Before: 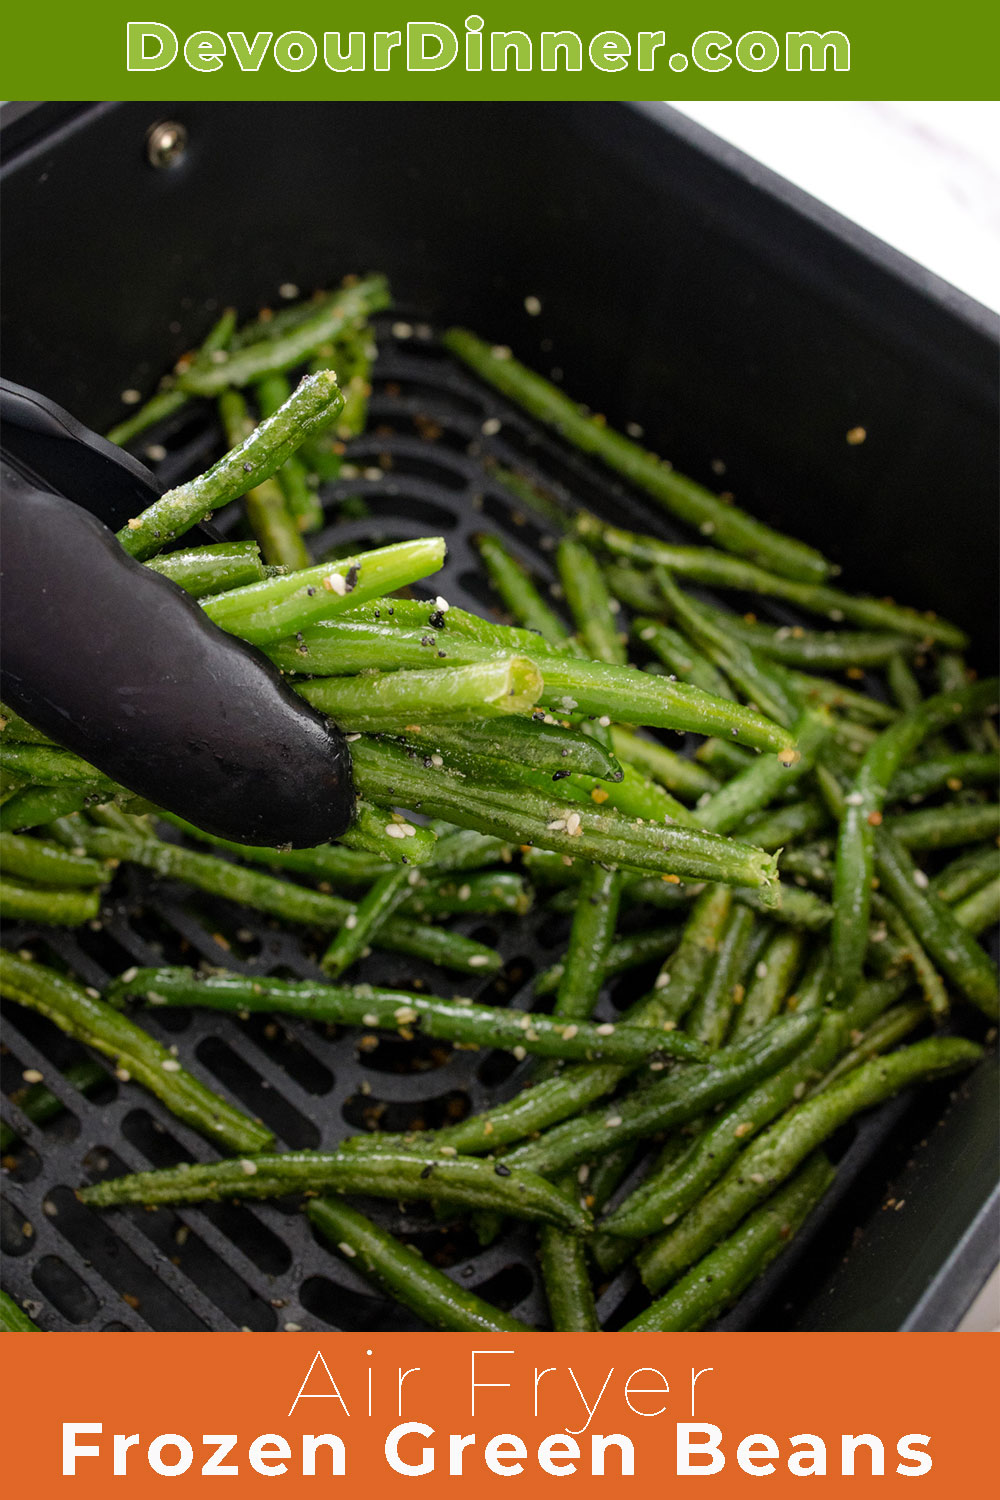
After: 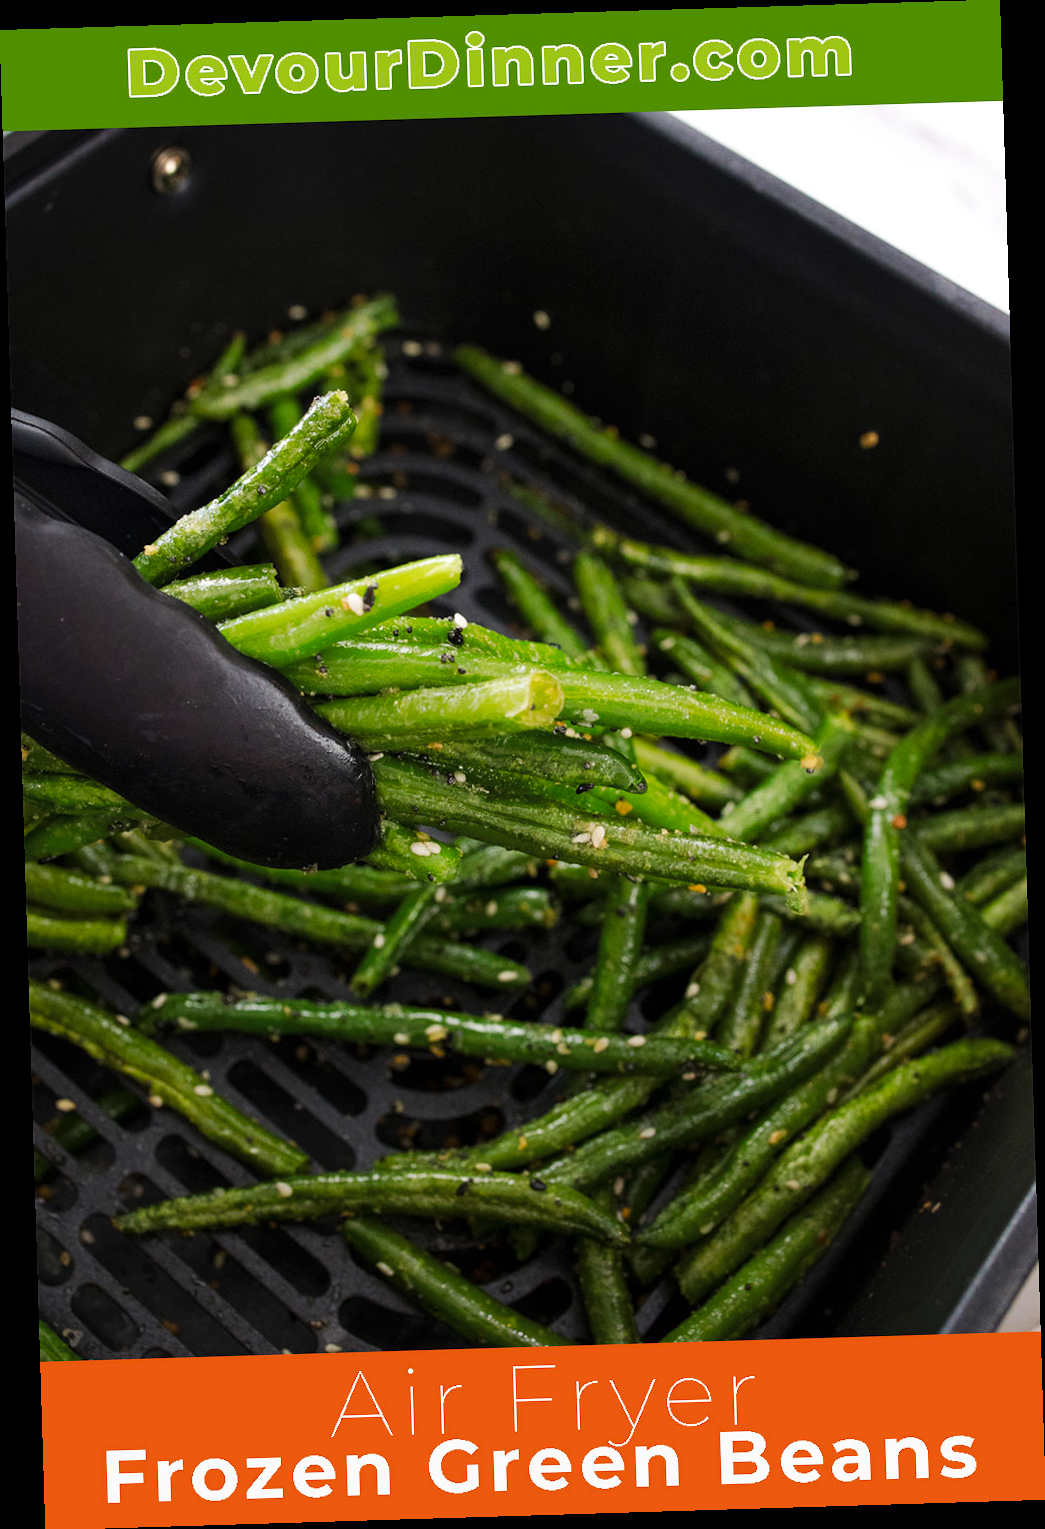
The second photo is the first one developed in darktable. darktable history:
tone curve: curves: ch0 [(0, 0) (0.003, 0.003) (0.011, 0.011) (0.025, 0.022) (0.044, 0.039) (0.069, 0.055) (0.1, 0.074) (0.136, 0.101) (0.177, 0.134) (0.224, 0.171) (0.277, 0.216) (0.335, 0.277) (0.399, 0.345) (0.468, 0.427) (0.543, 0.526) (0.623, 0.636) (0.709, 0.731) (0.801, 0.822) (0.898, 0.917) (1, 1)], preserve colors none
rotate and perspective: rotation -1.75°, automatic cropping off
